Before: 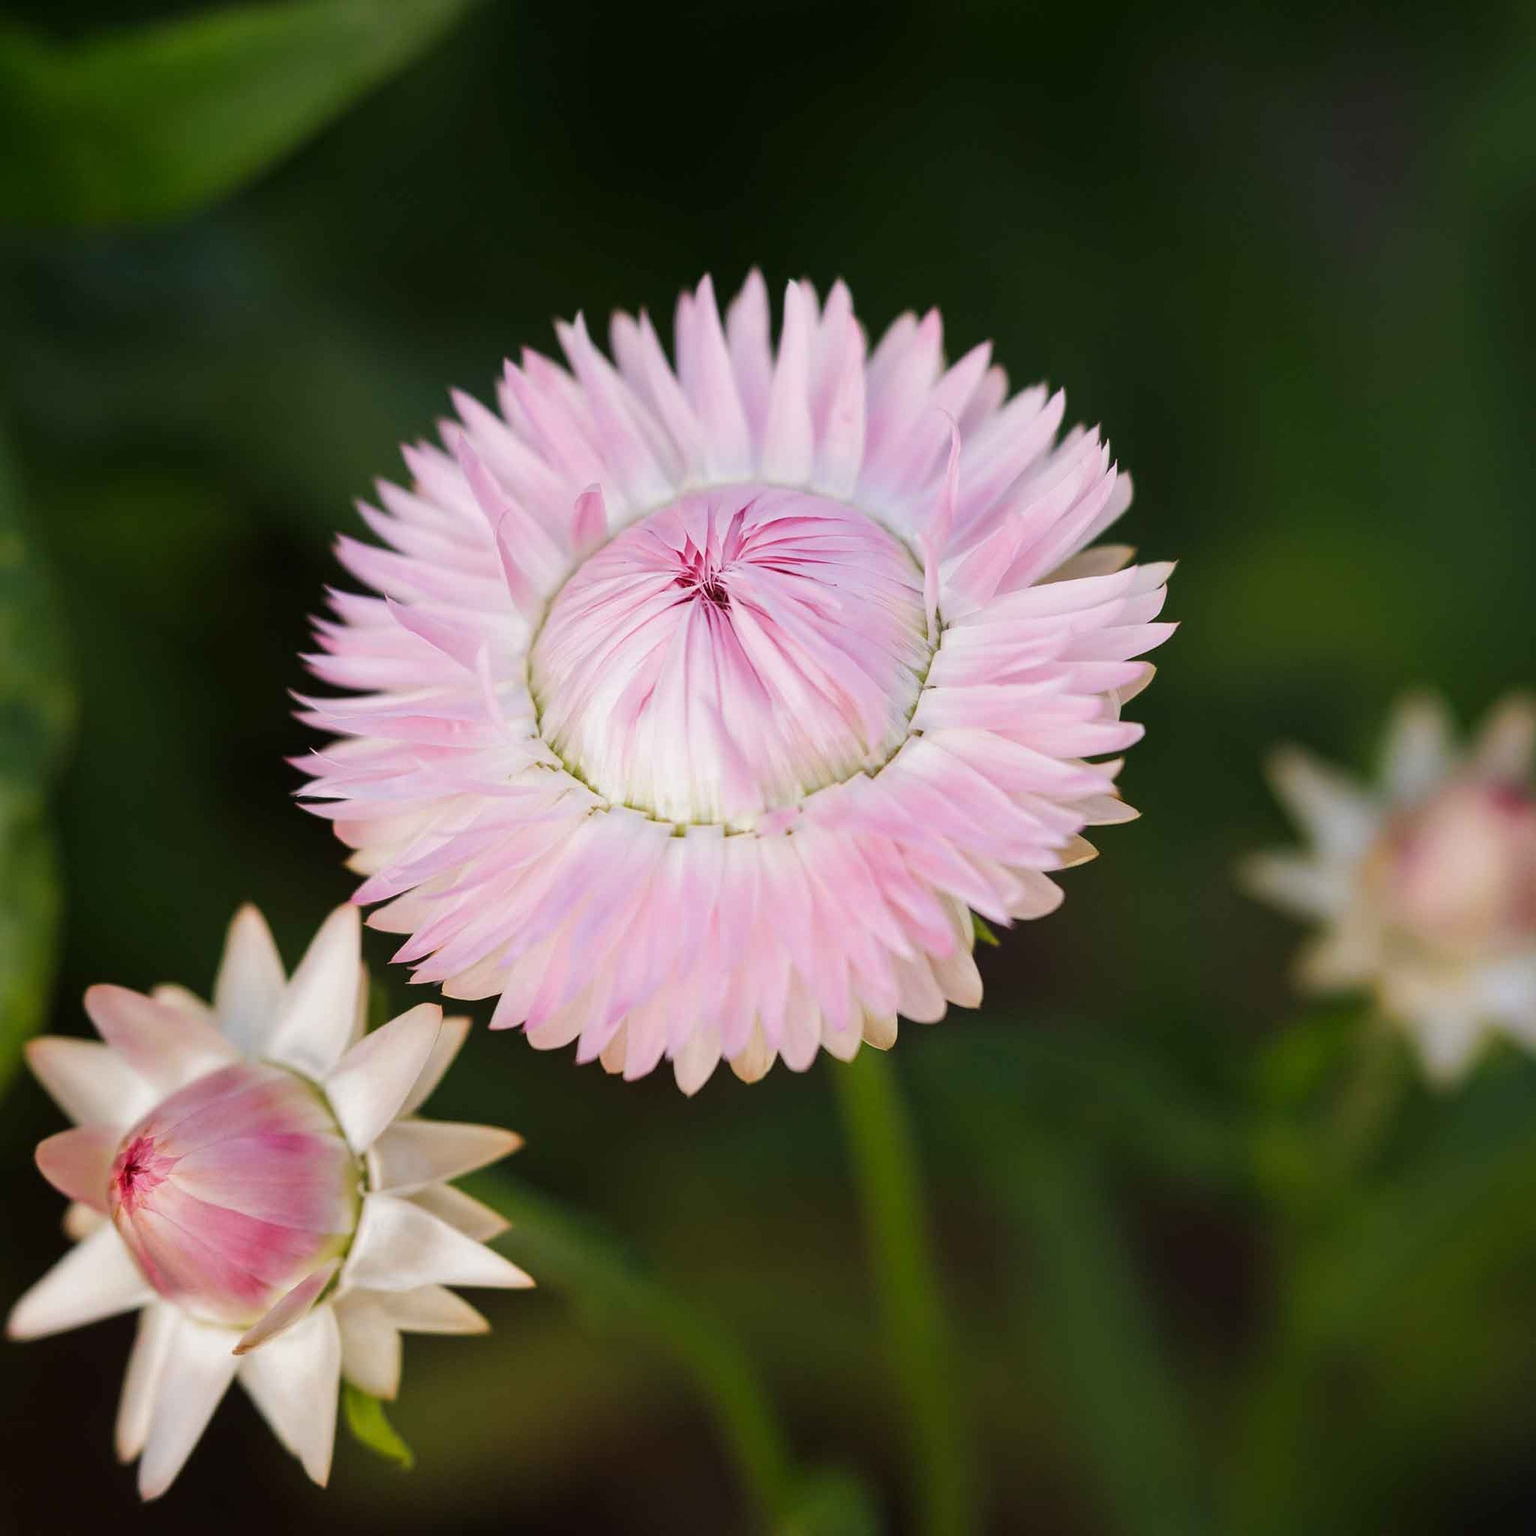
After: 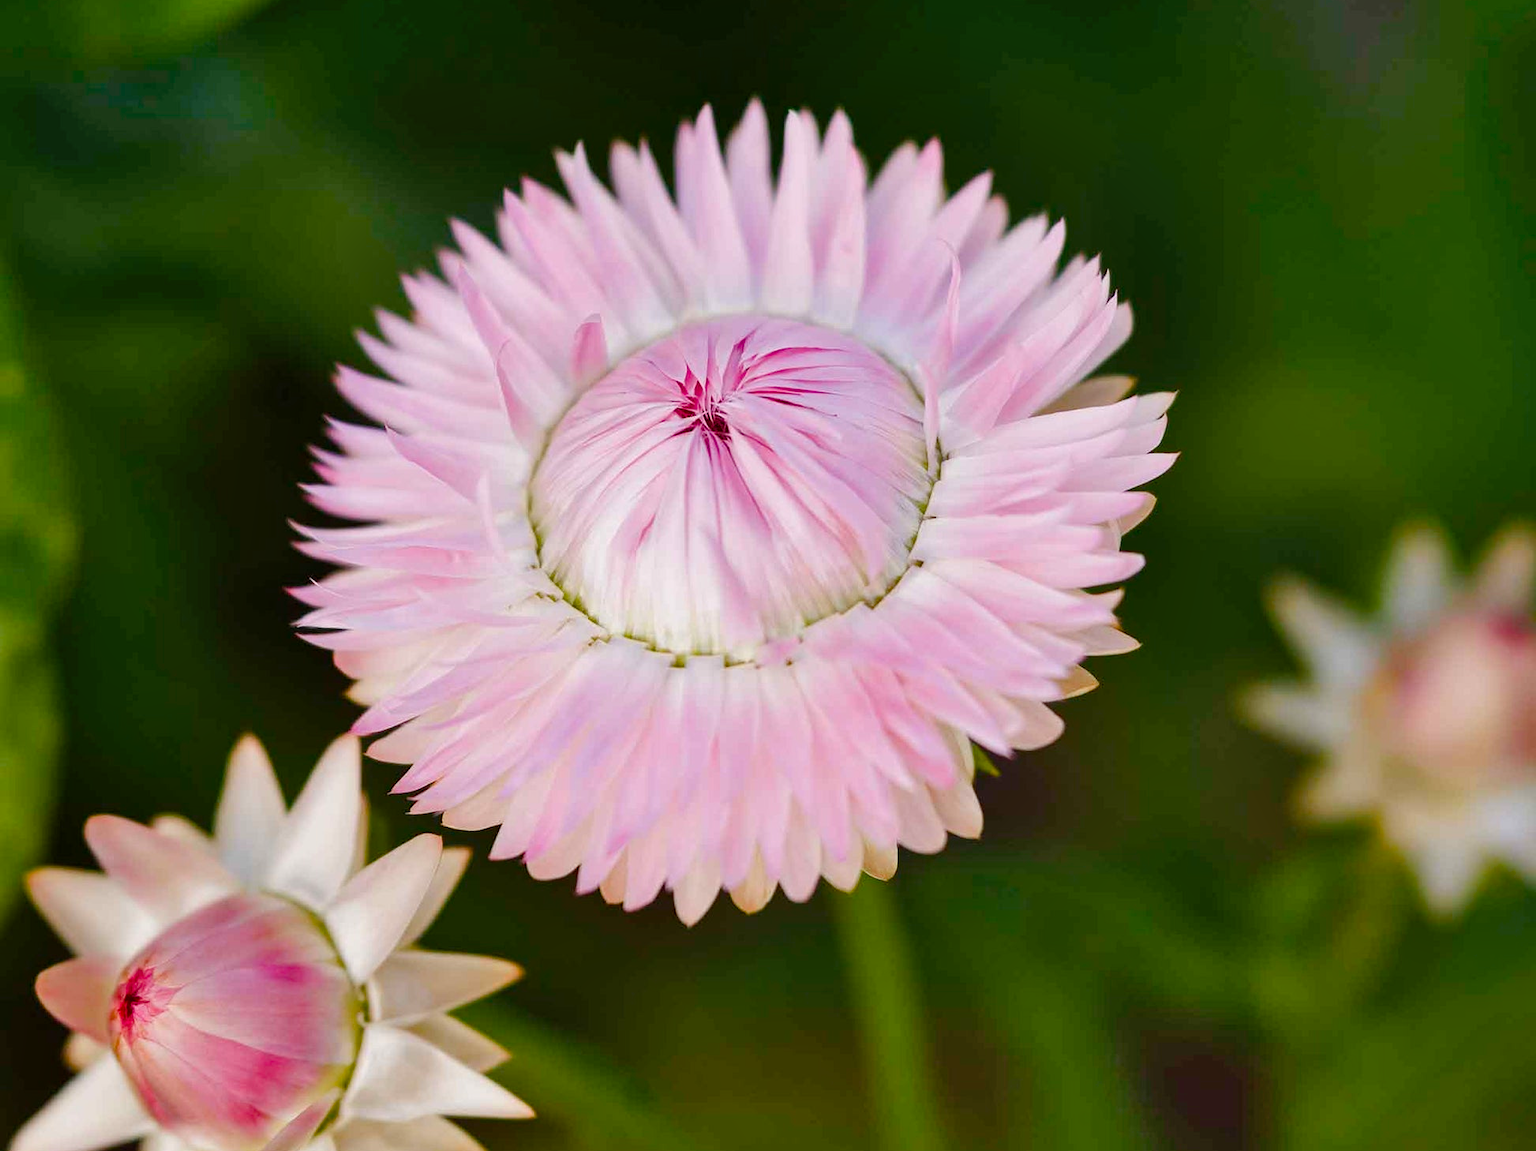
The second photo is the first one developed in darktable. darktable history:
color balance rgb: shadows lift › hue 87.06°, perceptual saturation grading › global saturation 43.778%, perceptual saturation grading › highlights -49.399%, perceptual saturation grading › shadows 29.716%, global vibrance 20%
shadows and highlights: shadows 52.35, highlights -28.27, soften with gaussian
crop: top 11.05%, bottom 13.962%
